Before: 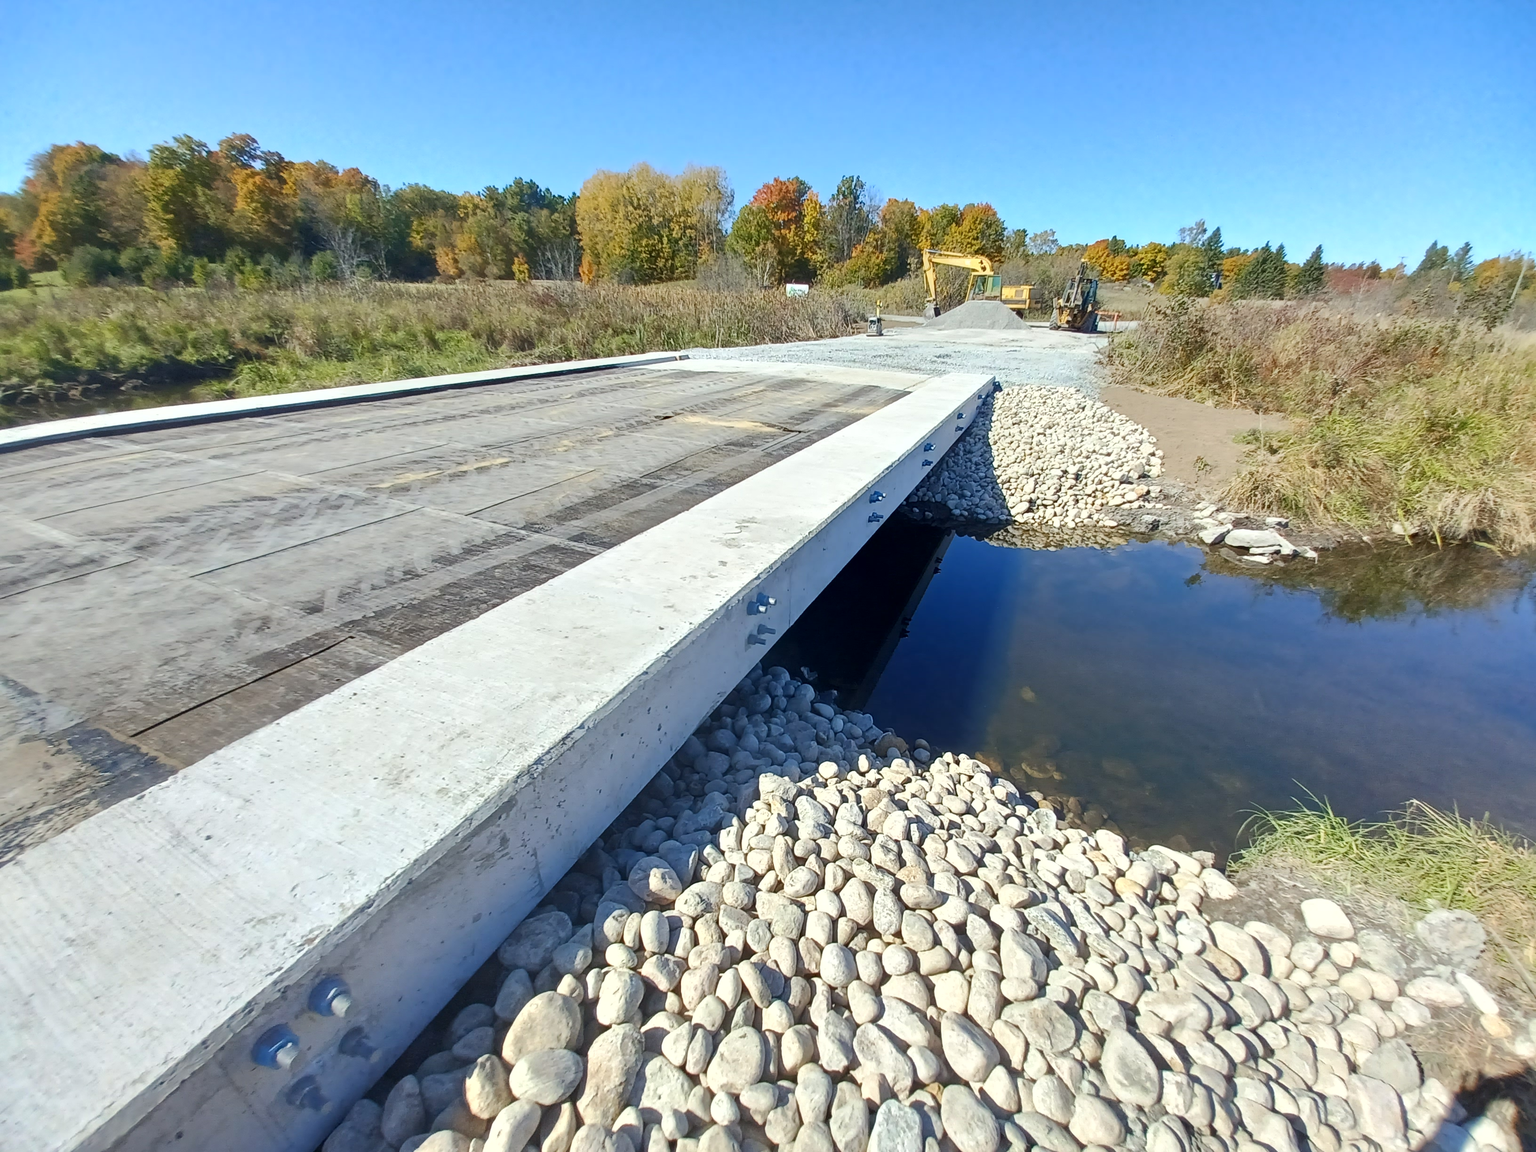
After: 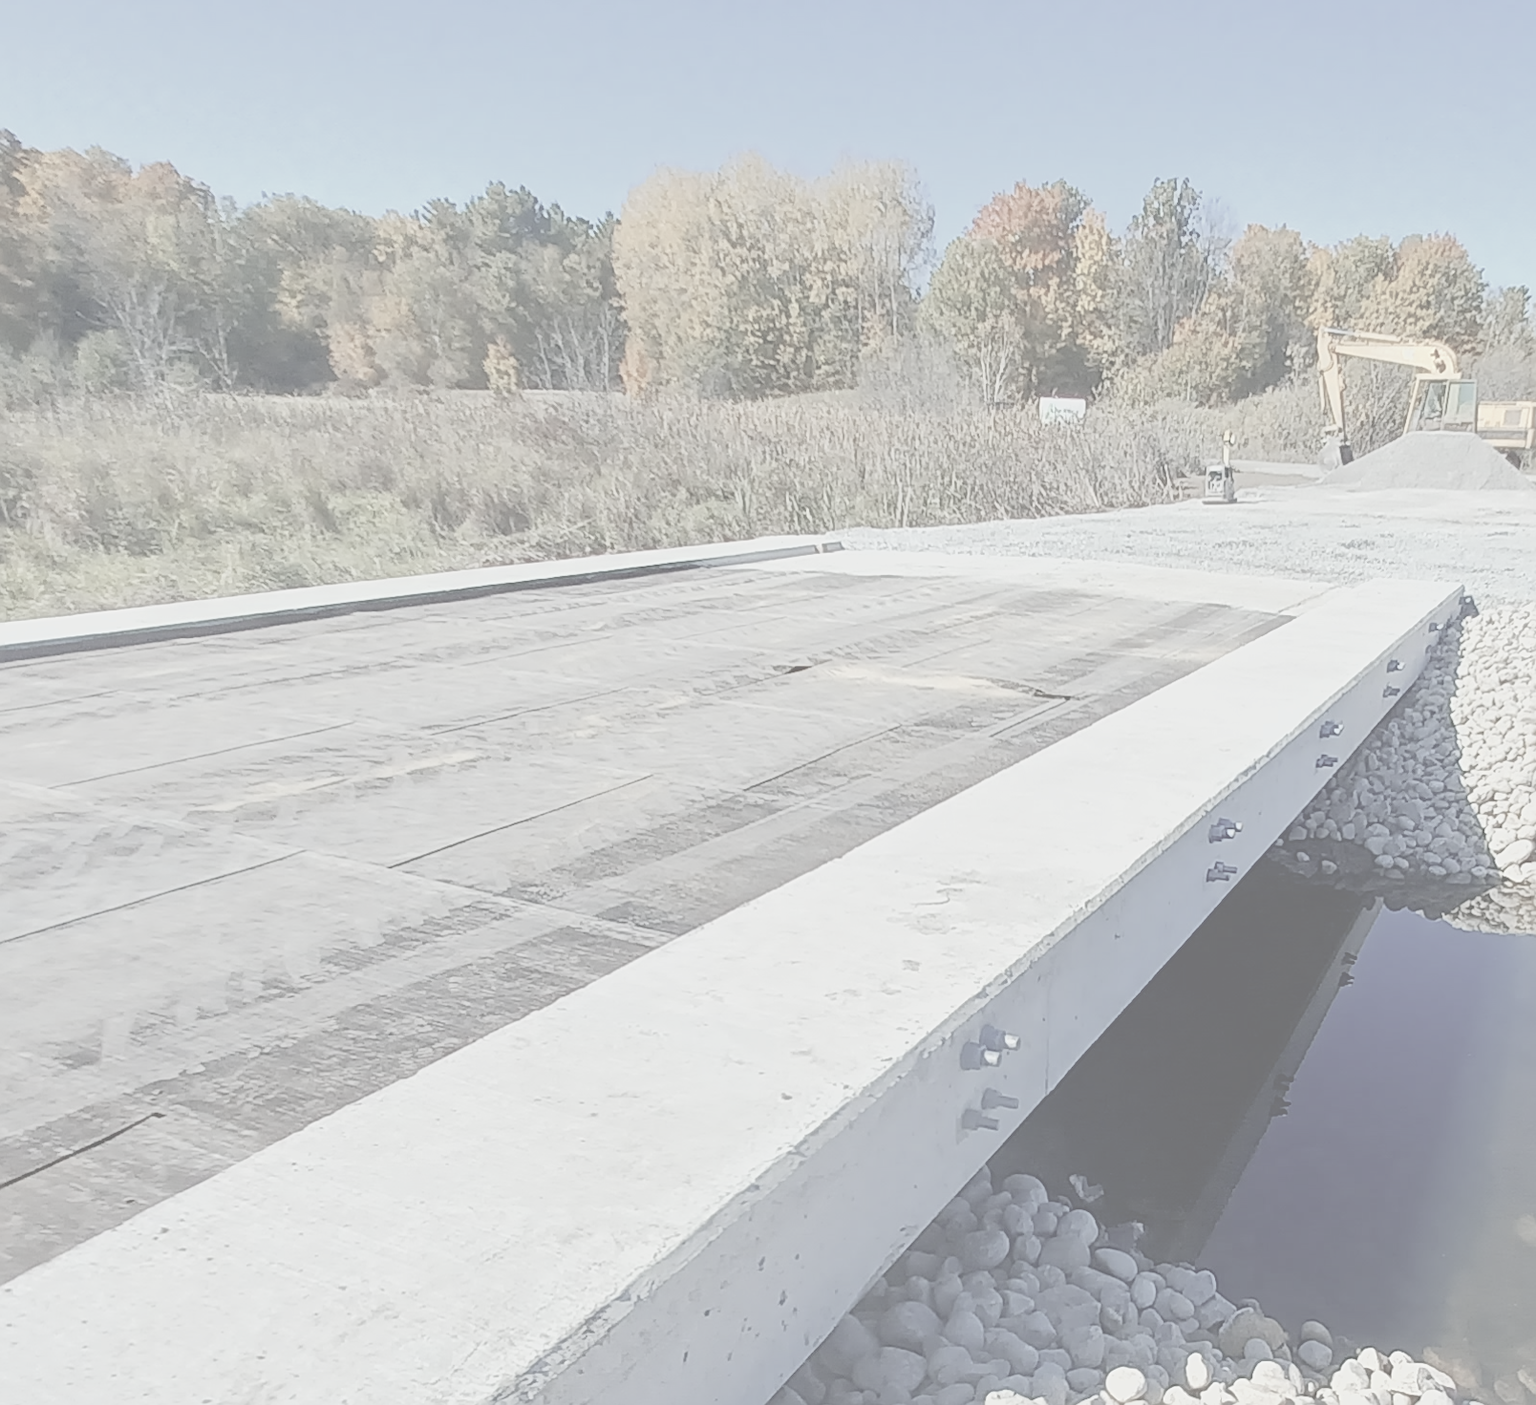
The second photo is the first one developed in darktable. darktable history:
color zones: curves: ch0 [(0, 0.473) (0.001, 0.473) (0.226, 0.548) (0.4, 0.589) (0.525, 0.54) (0.728, 0.403) (0.999, 0.473) (1, 0.473)]; ch1 [(0, 0.619) (0.001, 0.619) (0.234, 0.388) (0.4, 0.372) (0.528, 0.422) (0.732, 0.53) (0.999, 0.619) (1, 0.619)]; ch2 [(0, 0.547) (0.001, 0.547) (0.226, 0.45) (0.4, 0.525) (0.525, 0.585) (0.8, 0.511) (0.999, 0.547) (1, 0.547)]
contrast brightness saturation: contrast -0.32, brightness 0.75, saturation -0.78
crop: left 17.835%, top 7.675%, right 32.881%, bottom 32.213%
sharpen: on, module defaults
